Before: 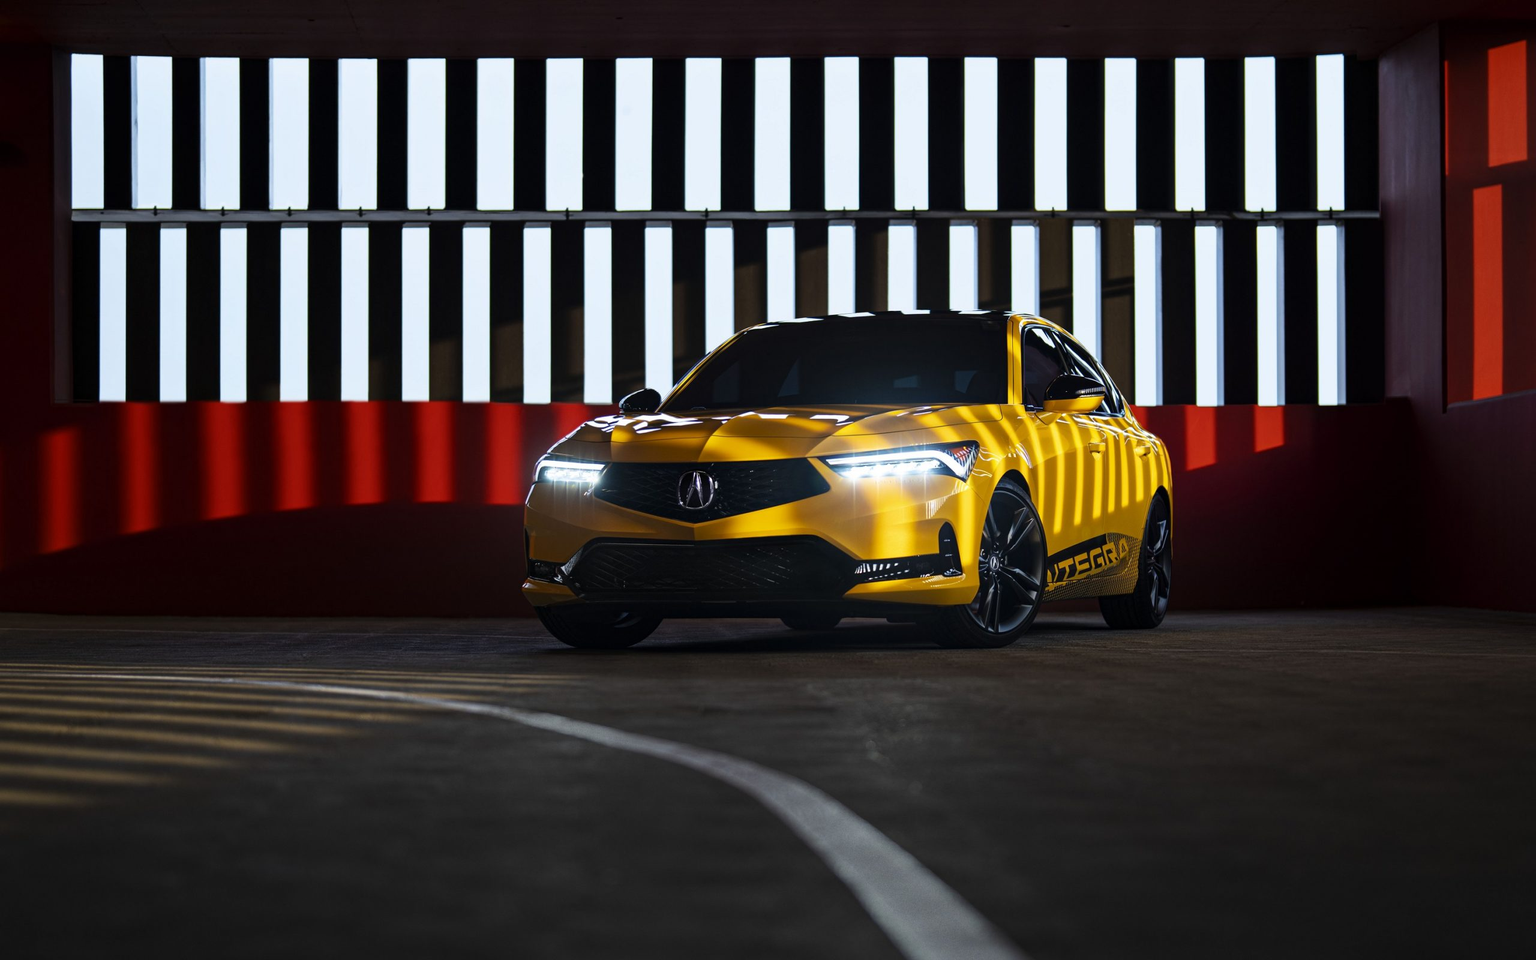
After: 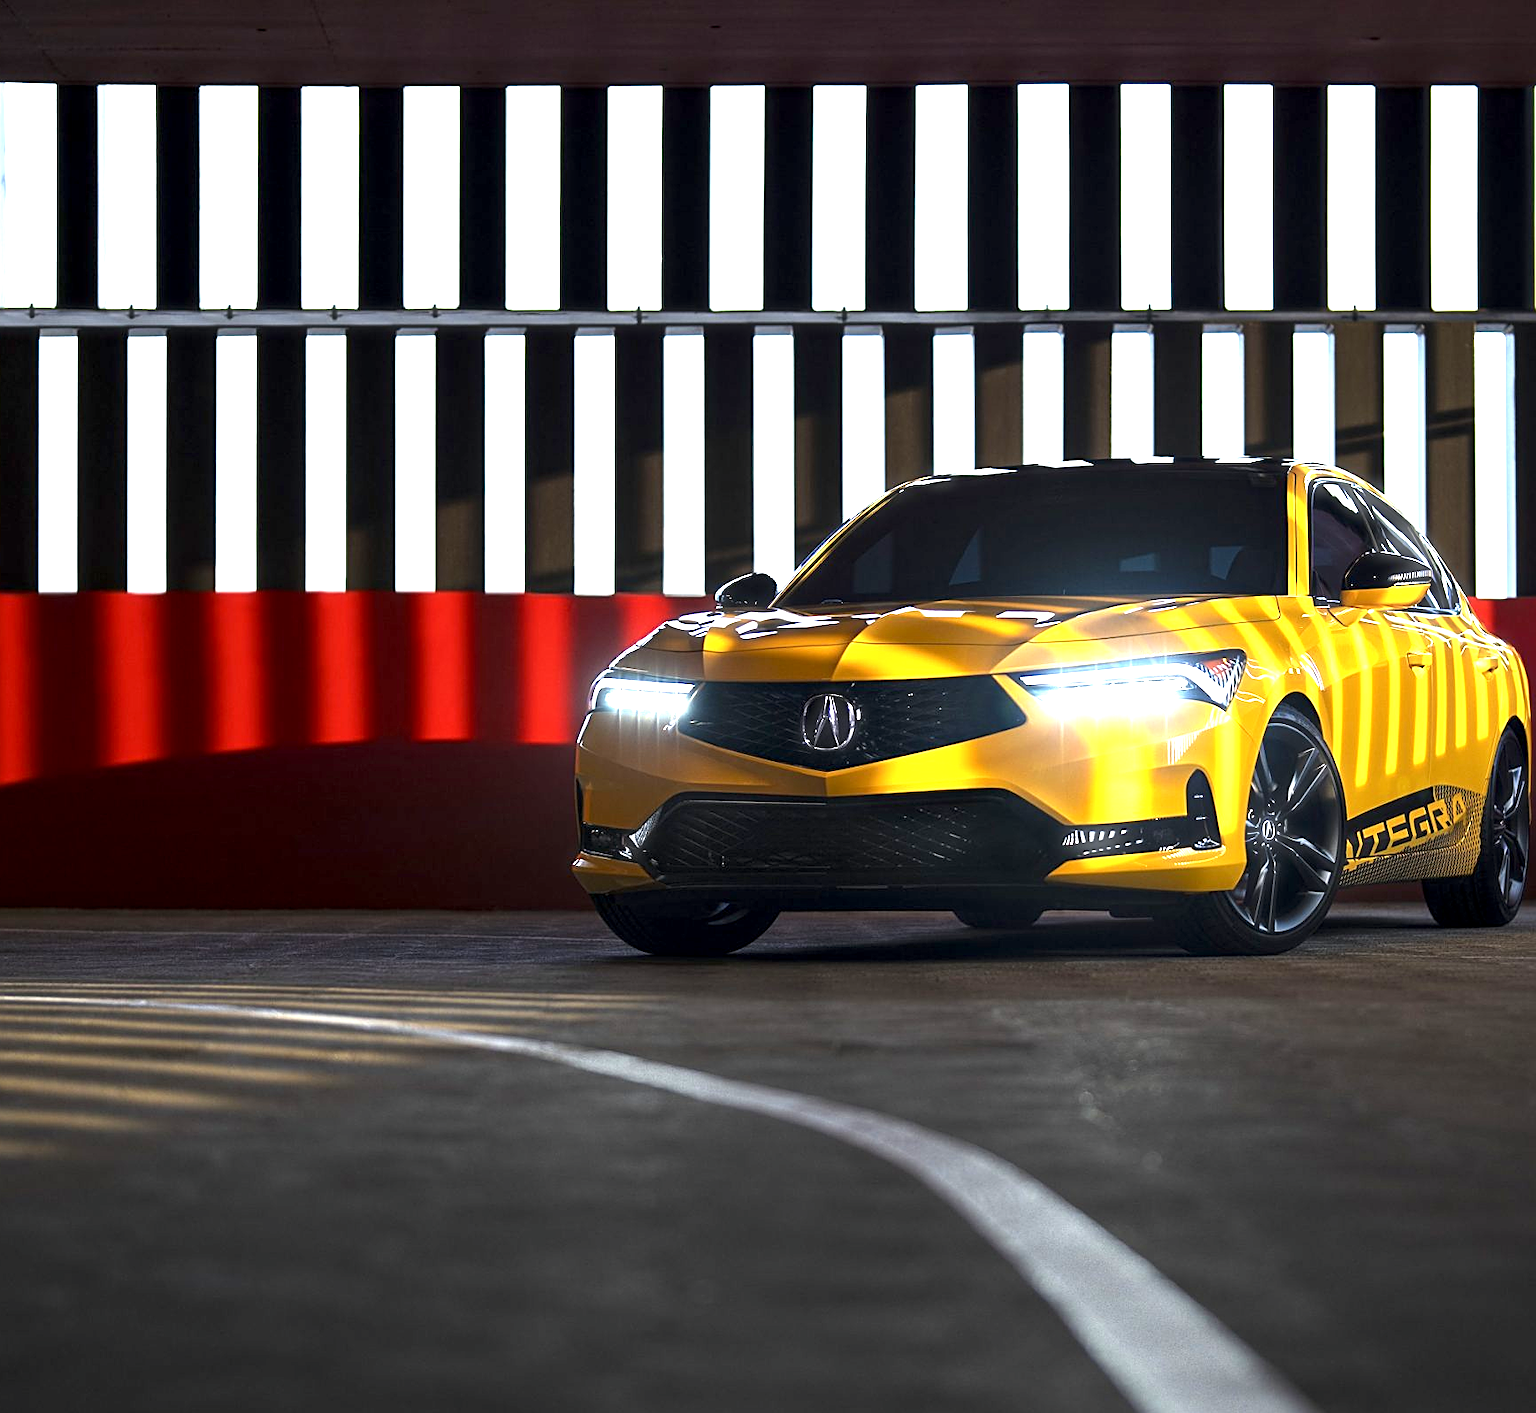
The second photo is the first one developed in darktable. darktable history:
haze removal: strength -0.102, compatibility mode true, adaptive false
crop and rotate: left 8.726%, right 23.404%
sharpen: on, module defaults
exposure: black level correction 0.001, exposure 1.321 EV, compensate highlight preservation false
